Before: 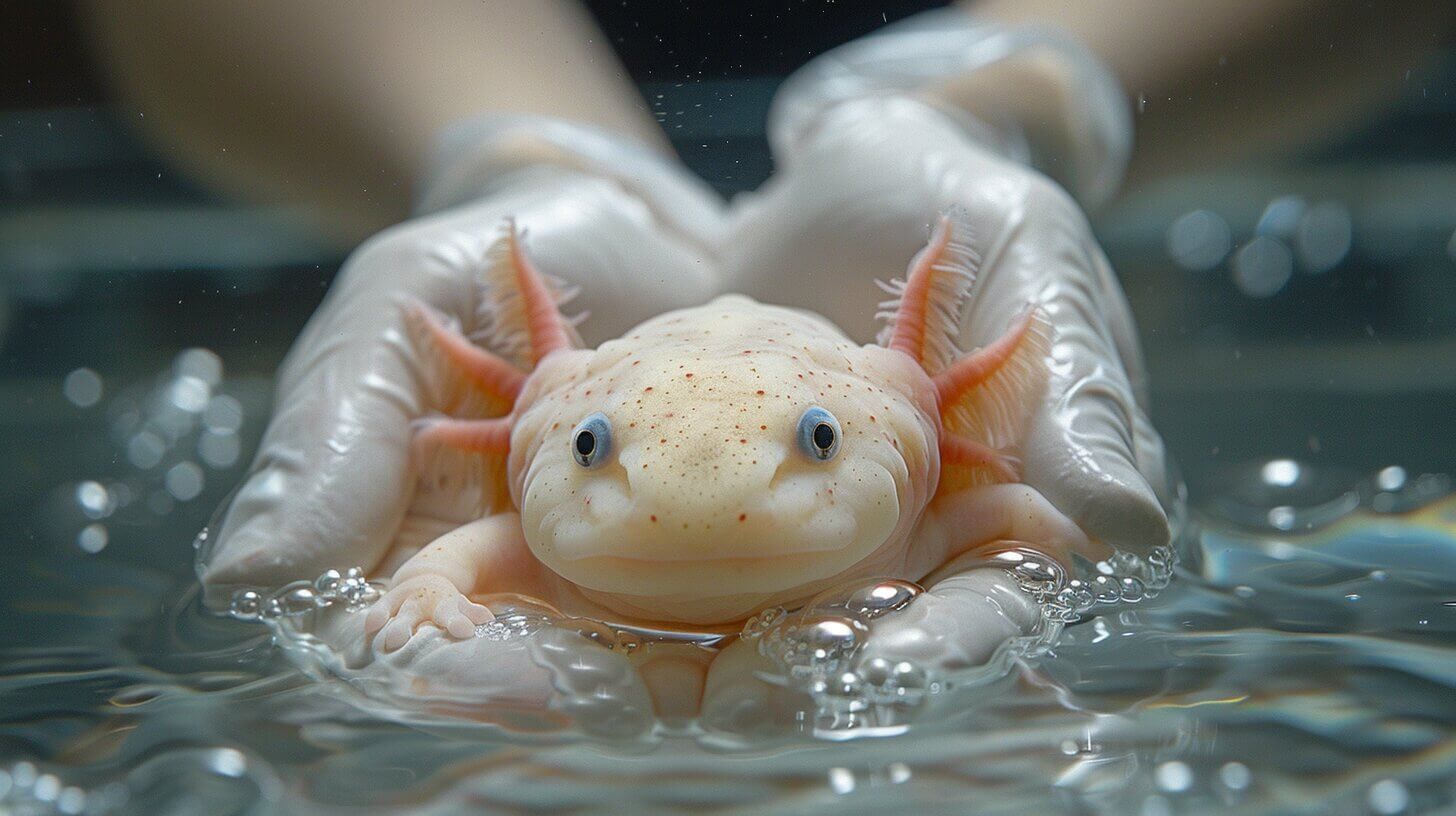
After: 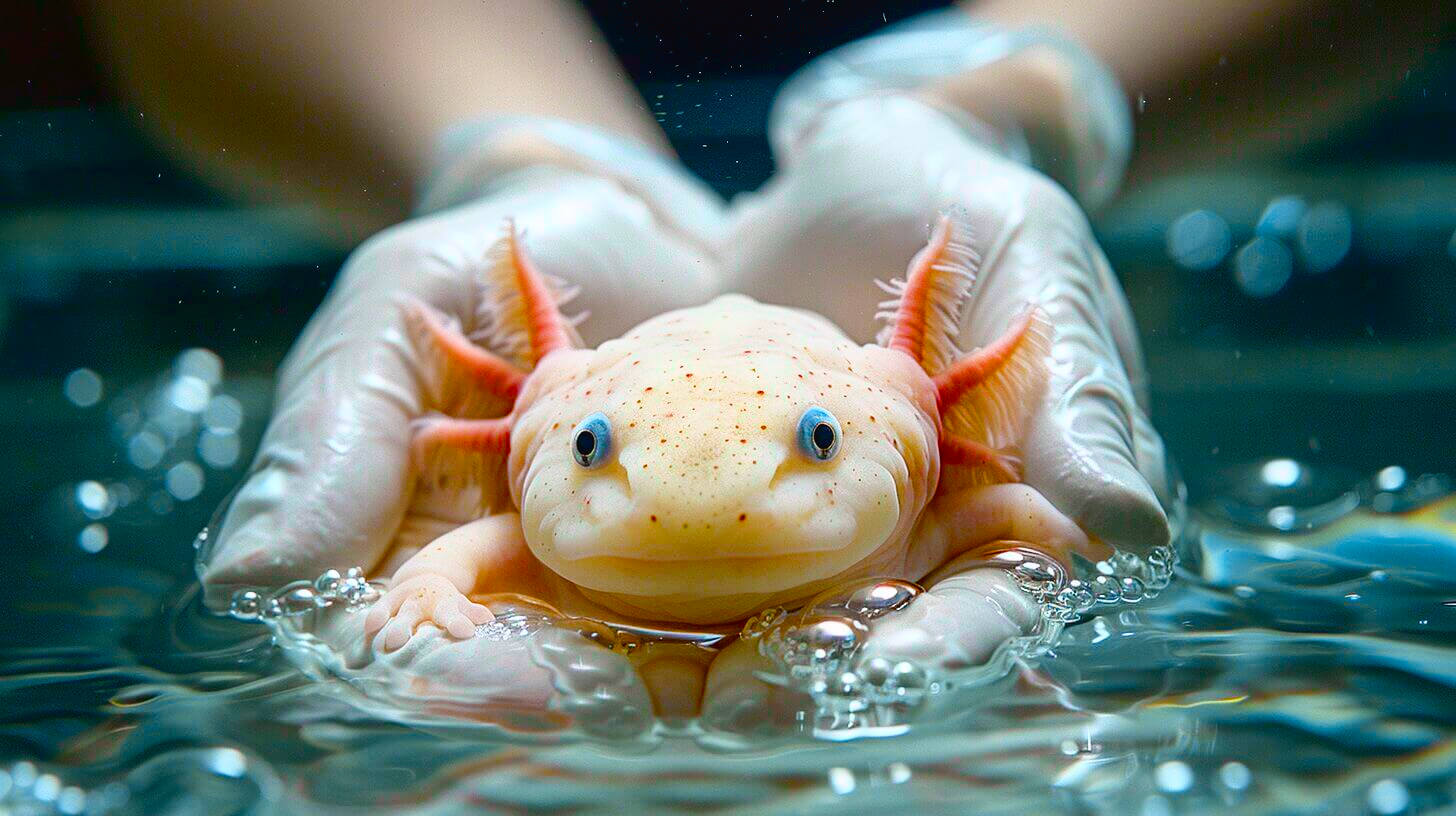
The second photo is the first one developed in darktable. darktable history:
local contrast: mode bilateral grid, contrast 21, coarseness 50, detail 132%, midtone range 0.2
shadows and highlights: shadows -24, highlights 49.08, soften with gaussian
tone curve: curves: ch0 [(0, 0.031) (0.139, 0.084) (0.311, 0.278) (0.495, 0.544) (0.718, 0.816) (0.841, 0.909) (1, 0.967)]; ch1 [(0, 0) (0.272, 0.249) (0.388, 0.385) (0.479, 0.456) (0.495, 0.497) (0.538, 0.55) (0.578, 0.595) (0.707, 0.778) (1, 1)]; ch2 [(0, 0) (0.125, 0.089) (0.353, 0.329) (0.443, 0.408) (0.502, 0.495) (0.56, 0.553) (0.608, 0.631) (1, 1)], color space Lab, independent channels, preserve colors none
color balance rgb: global offset › luminance -0.482%, perceptual saturation grading › global saturation 39.497%, perceptual saturation grading › highlights -25.911%, perceptual saturation grading › mid-tones 34.425%, perceptual saturation grading › shadows 35.217%, global vibrance 9.245%
